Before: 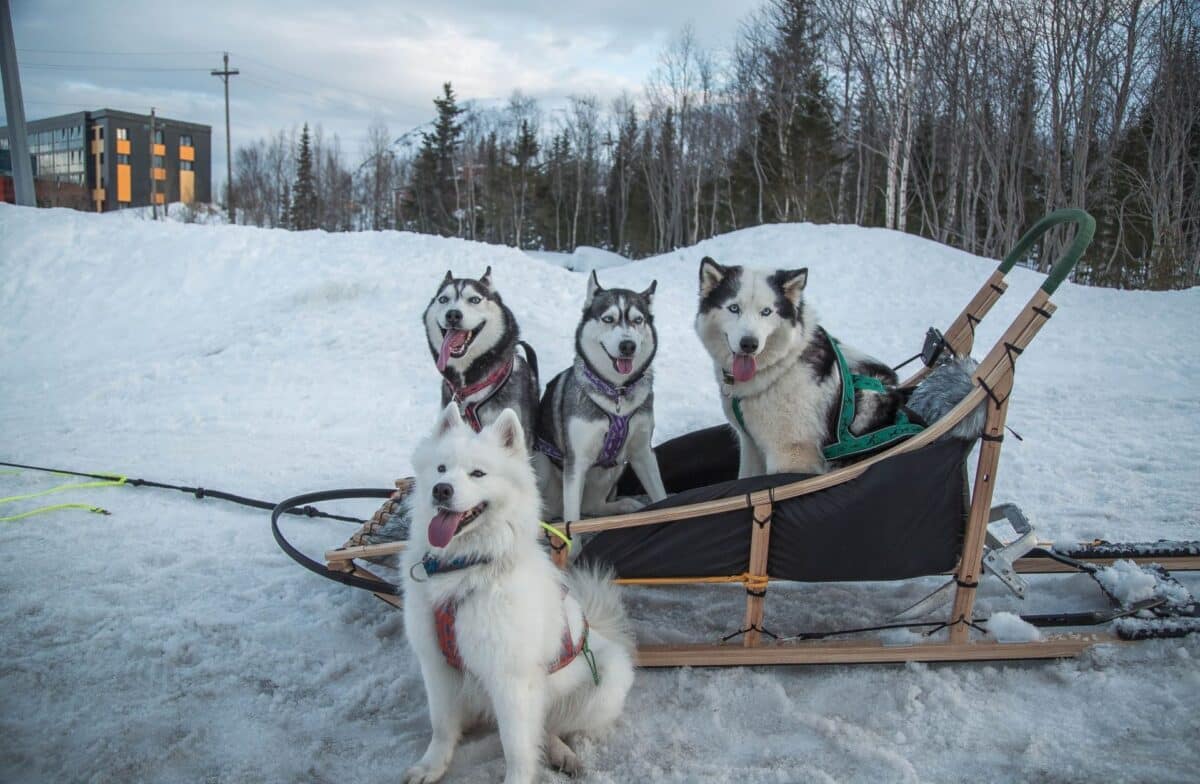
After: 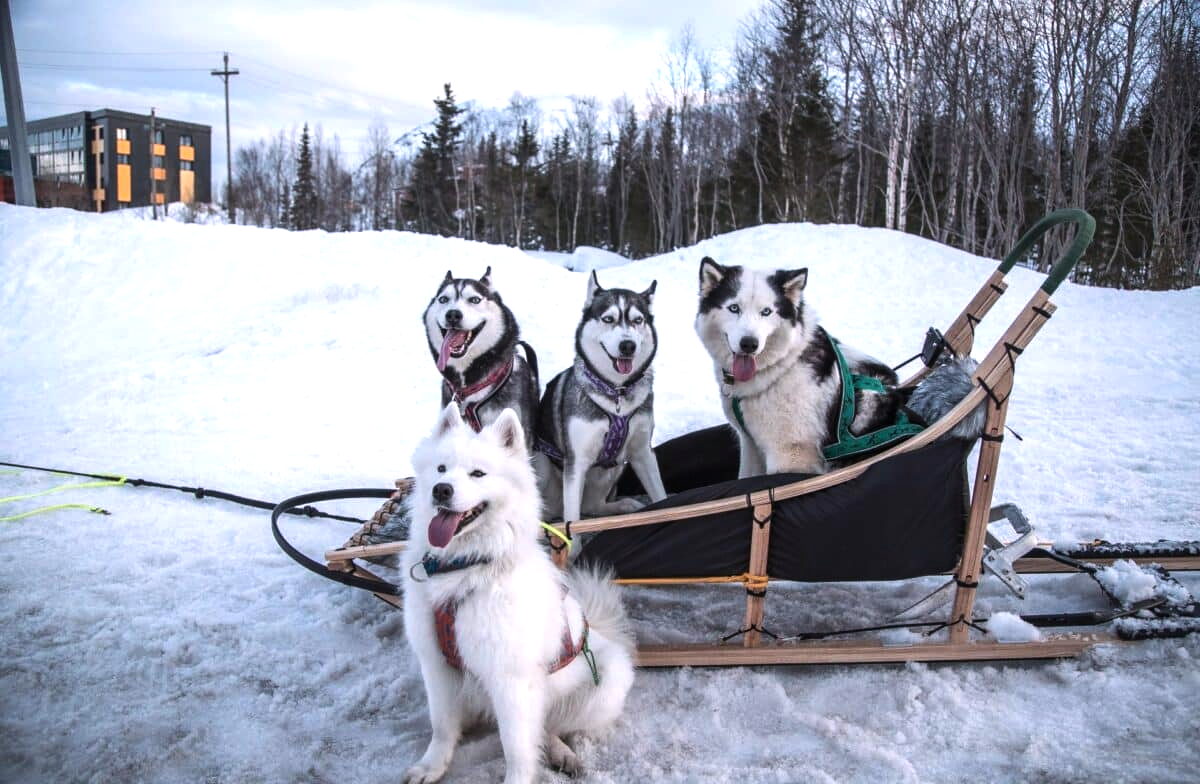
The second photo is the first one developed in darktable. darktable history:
white balance: red 1.05, blue 1.072
tone equalizer: -8 EV -0.75 EV, -7 EV -0.7 EV, -6 EV -0.6 EV, -5 EV -0.4 EV, -3 EV 0.4 EV, -2 EV 0.6 EV, -1 EV 0.7 EV, +0 EV 0.75 EV, edges refinement/feathering 500, mask exposure compensation -1.57 EV, preserve details no
